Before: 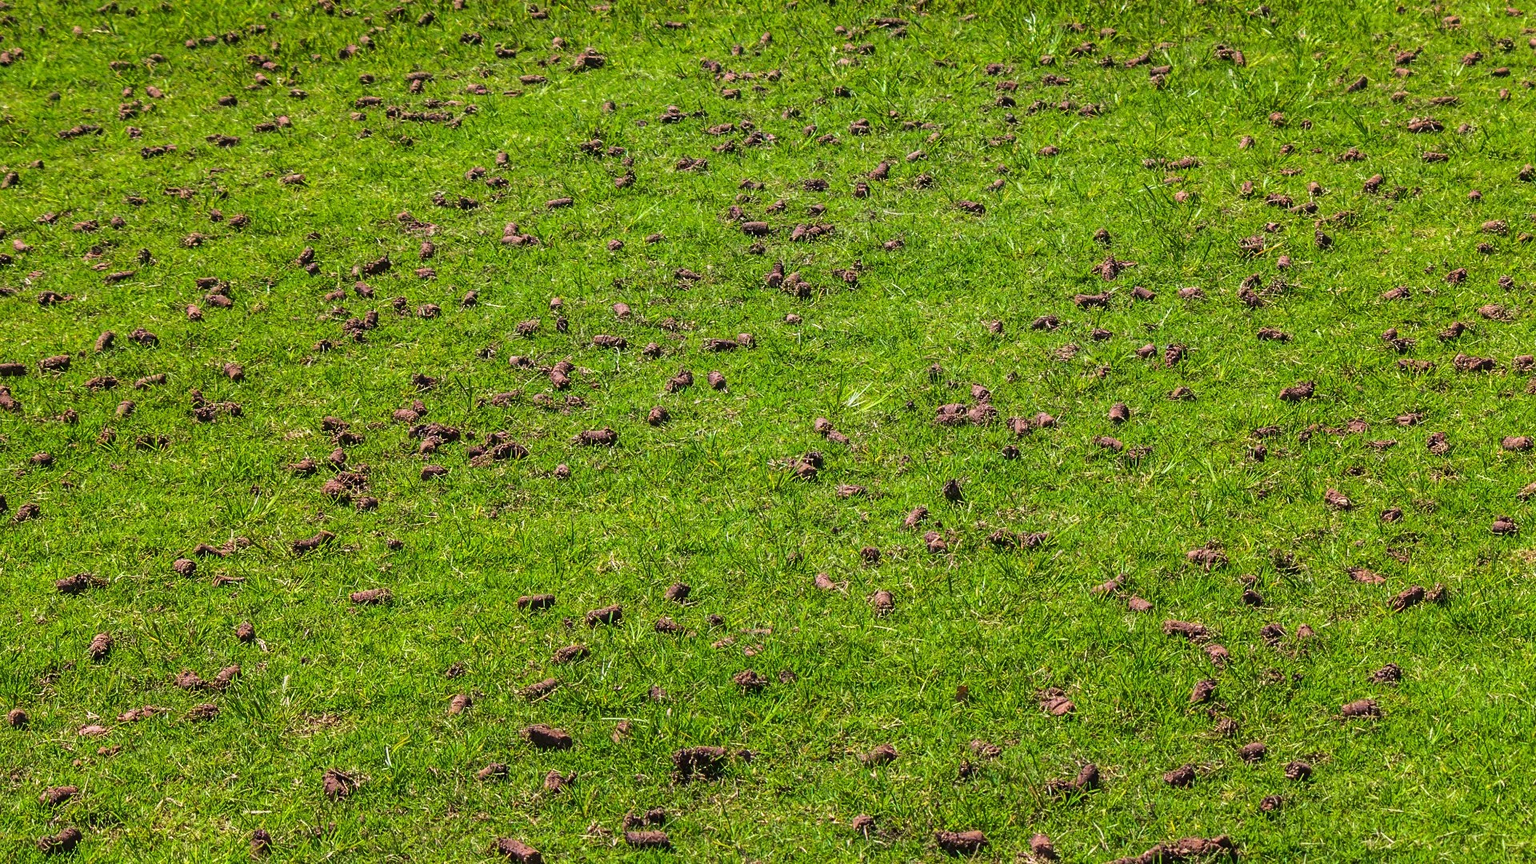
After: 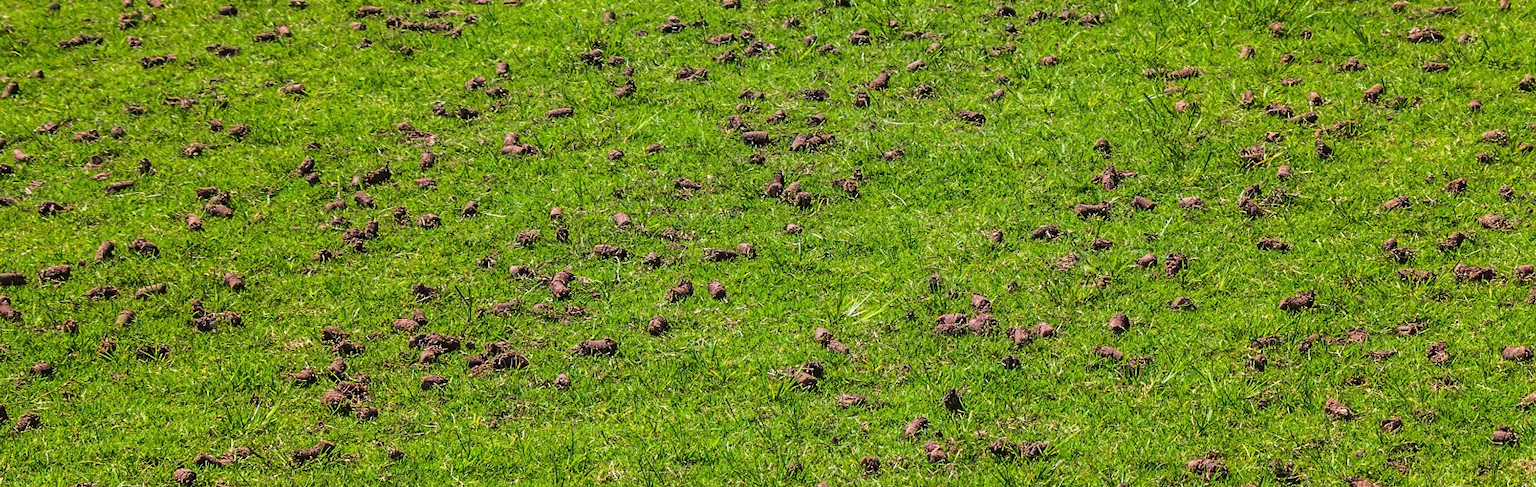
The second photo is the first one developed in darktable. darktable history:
crop and rotate: top 10.535%, bottom 32.993%
